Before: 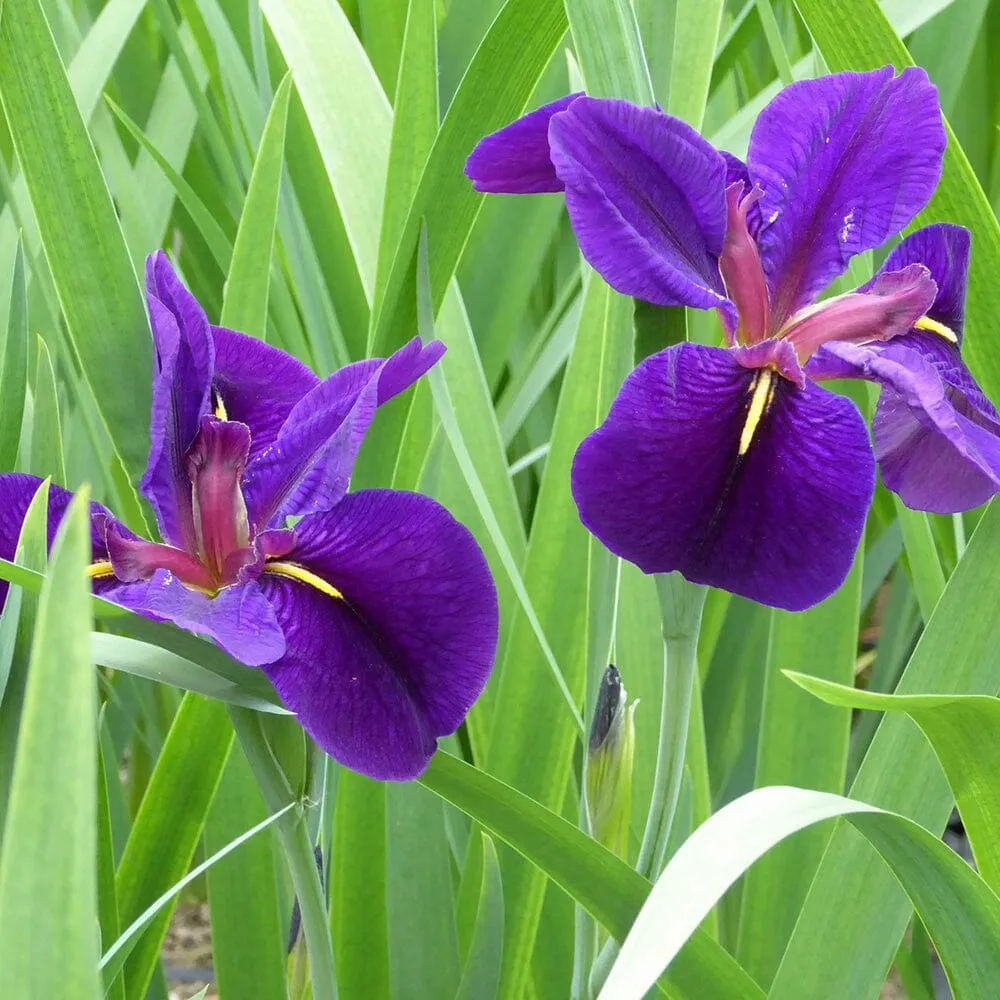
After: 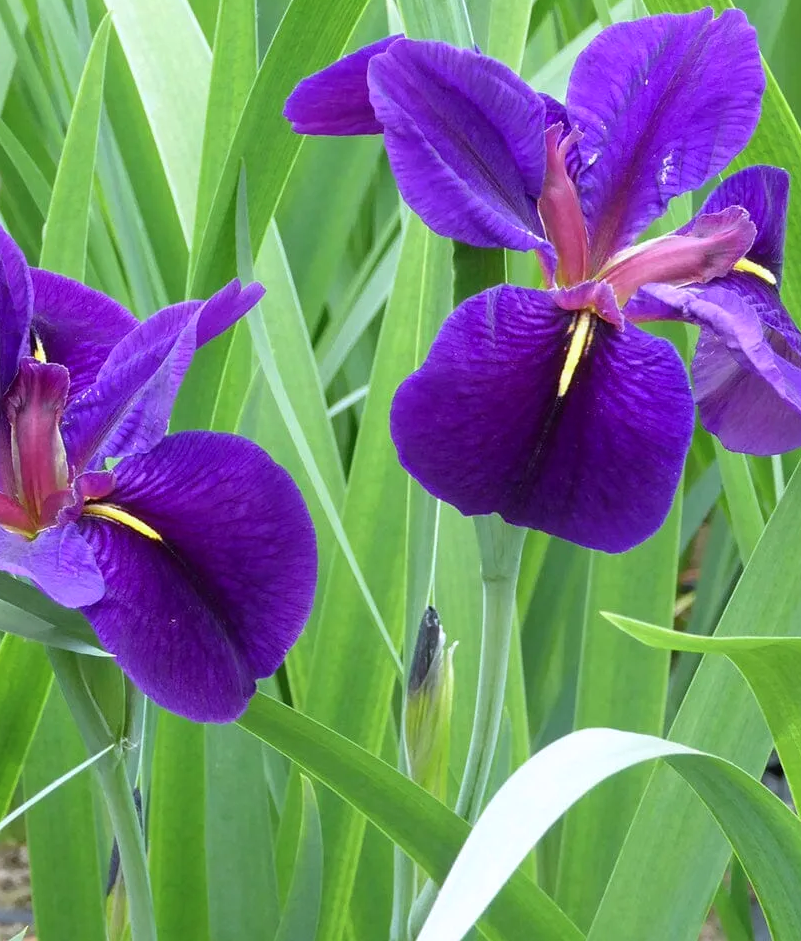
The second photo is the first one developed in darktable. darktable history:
color calibration: illuminant as shot in camera, x 0.358, y 0.373, temperature 4628.91 K
crop and rotate: left 18.129%, top 5.84%, right 1.68%
